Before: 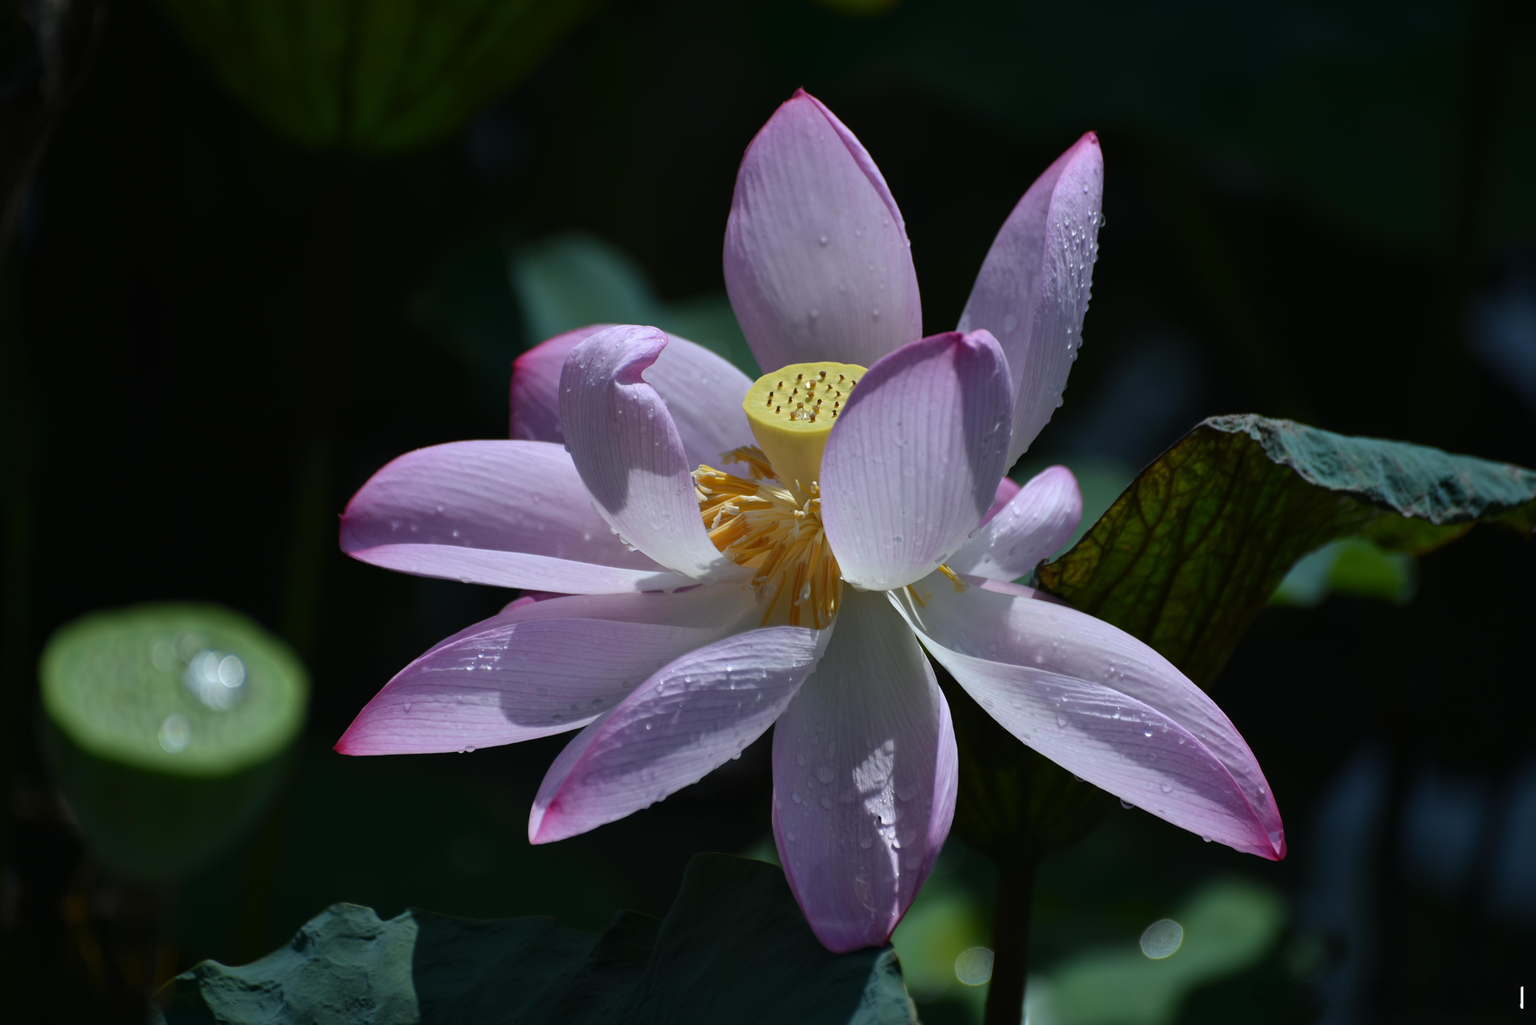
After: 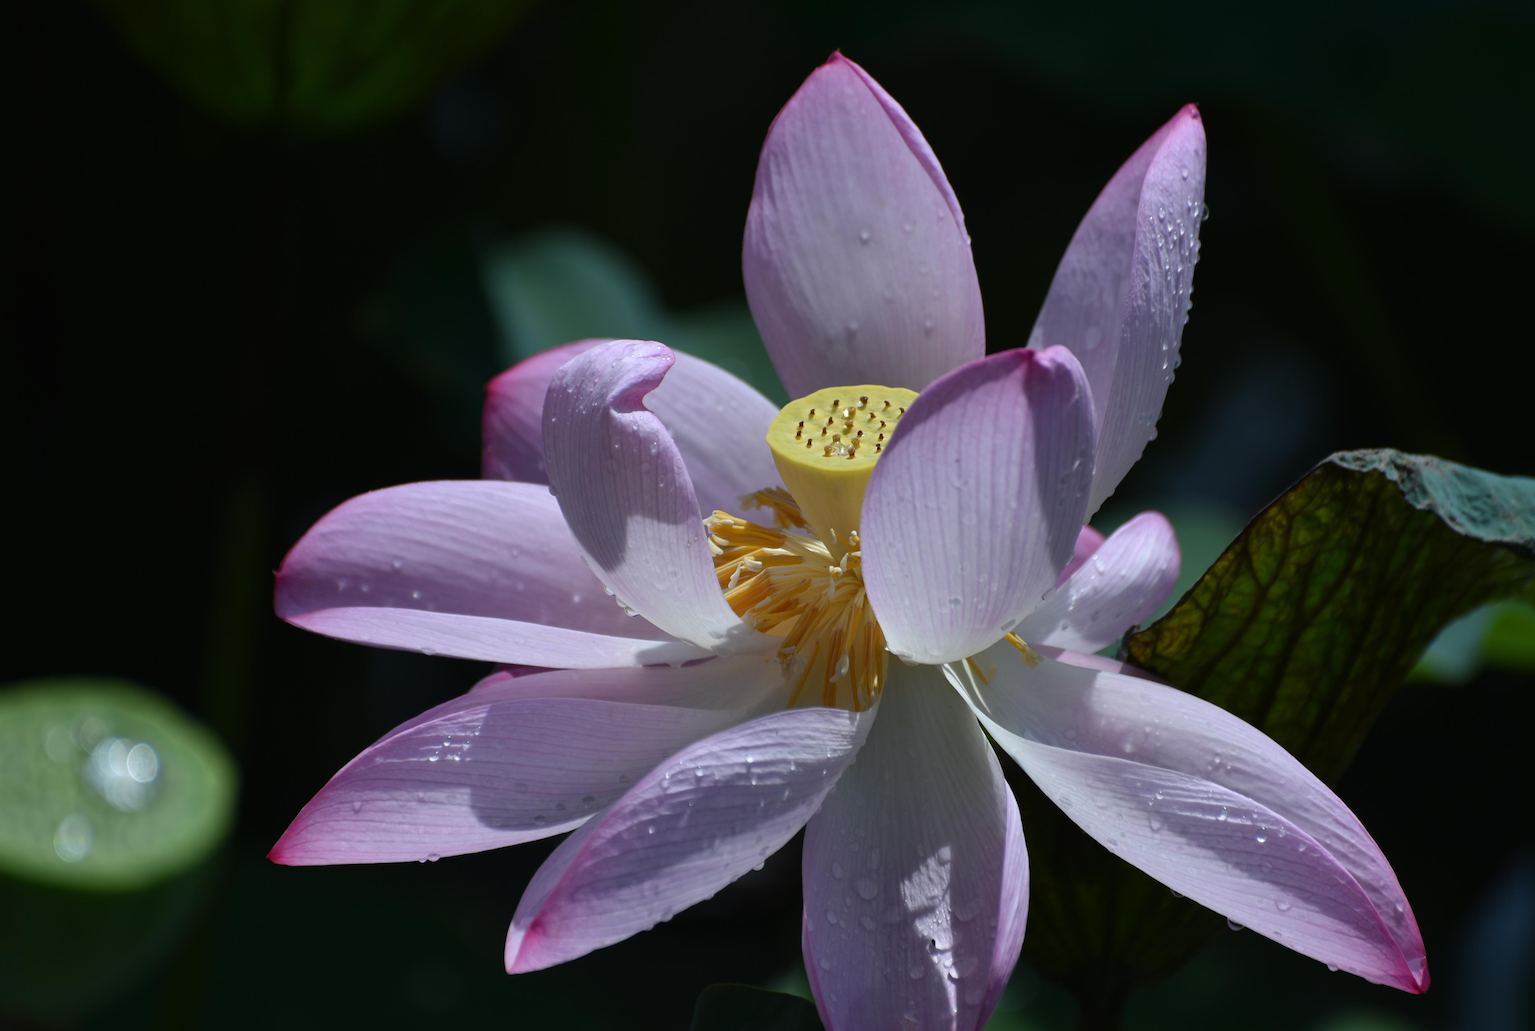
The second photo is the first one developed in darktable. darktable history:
crop and rotate: left 7.497%, top 4.576%, right 10.532%, bottom 12.973%
